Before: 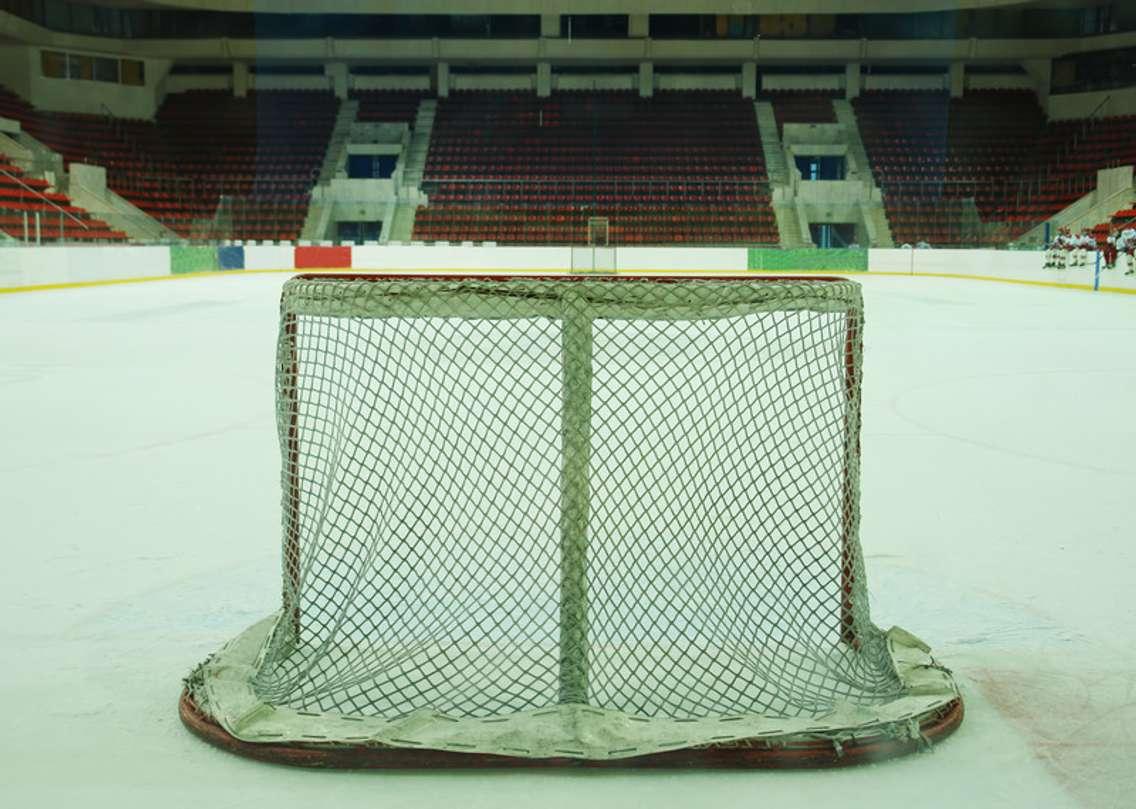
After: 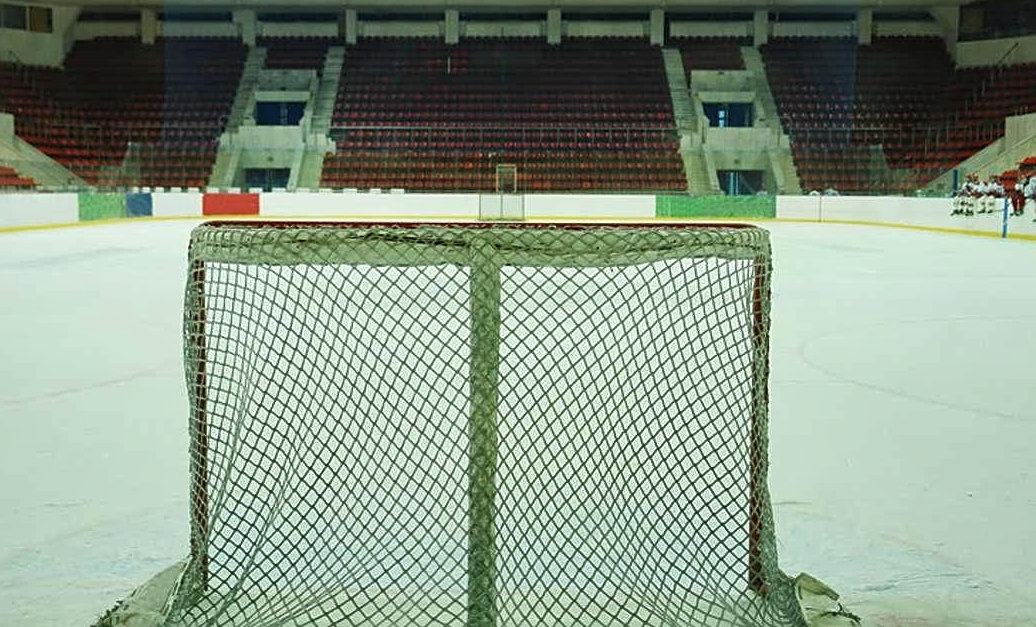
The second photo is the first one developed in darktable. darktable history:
shadows and highlights: shadows 52.42, soften with gaussian
sharpen: on, module defaults
crop: left 8.155%, top 6.611%, bottom 15.385%
